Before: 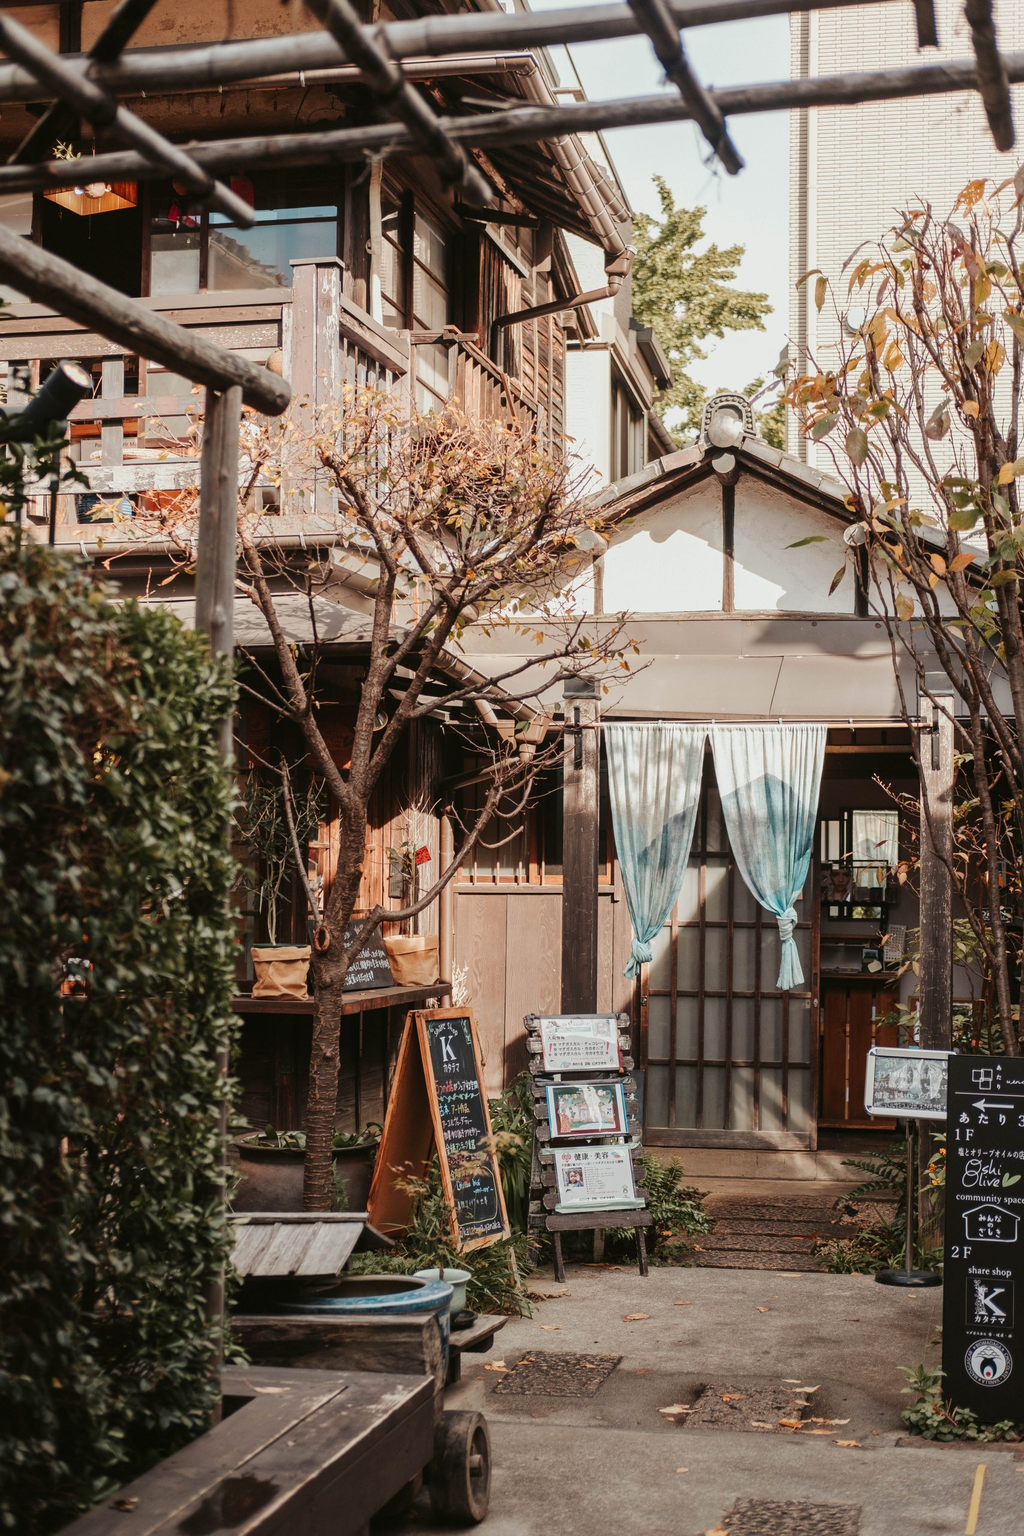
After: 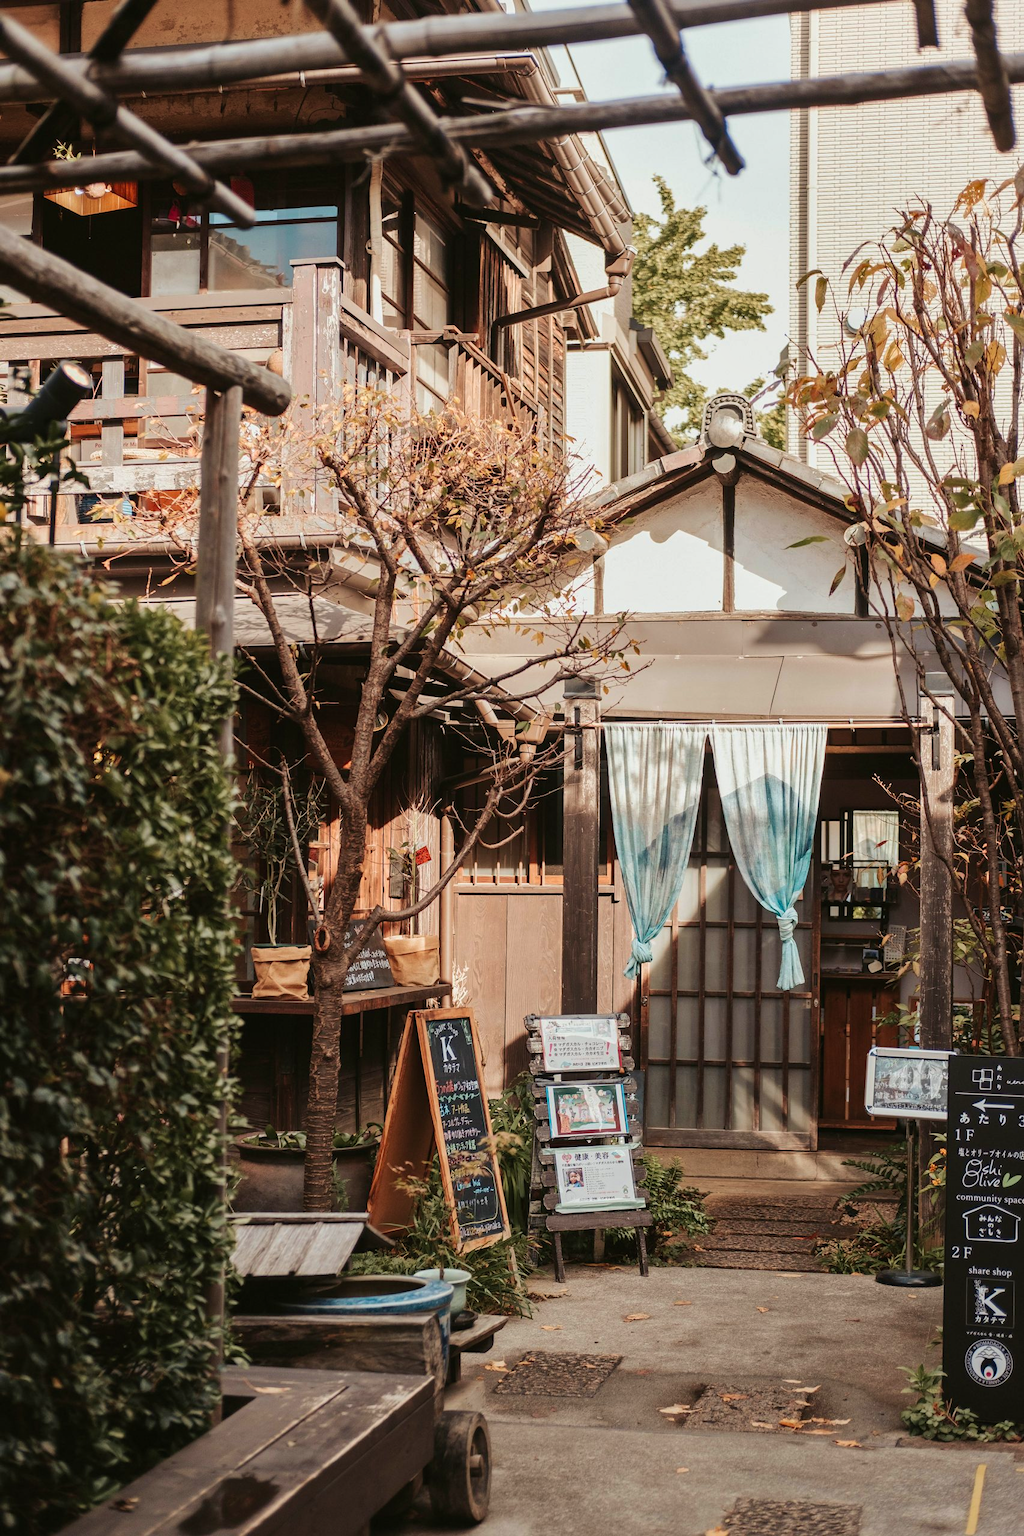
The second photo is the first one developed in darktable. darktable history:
shadows and highlights: shadows 12, white point adjustment 1.2, soften with gaussian
velvia: on, module defaults
